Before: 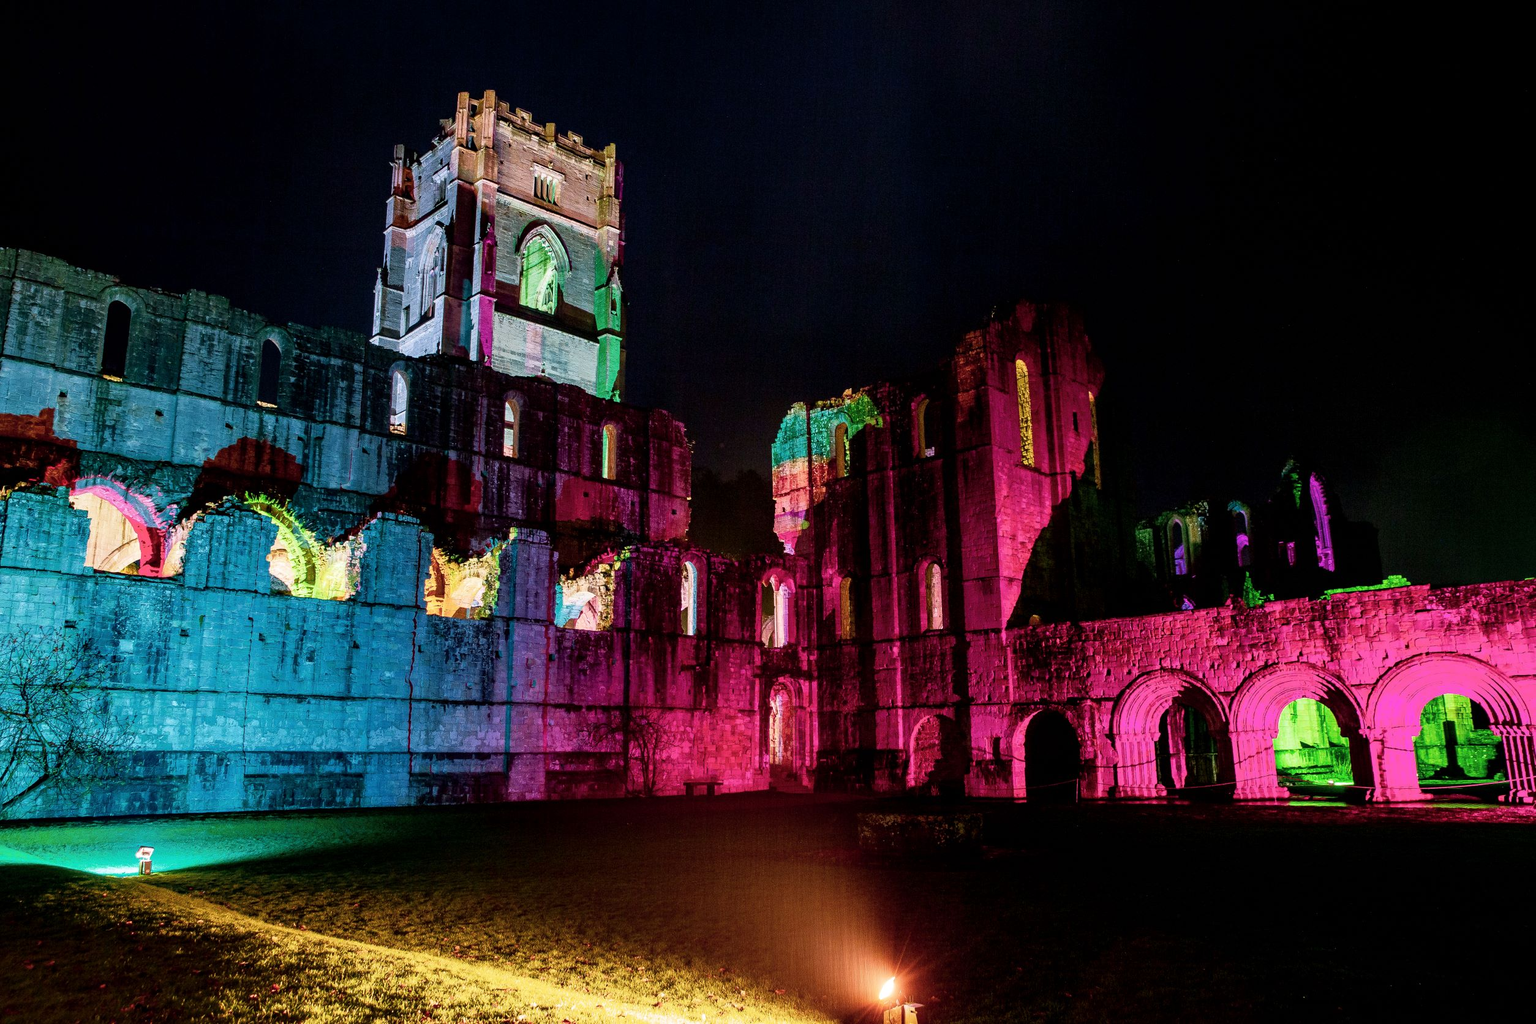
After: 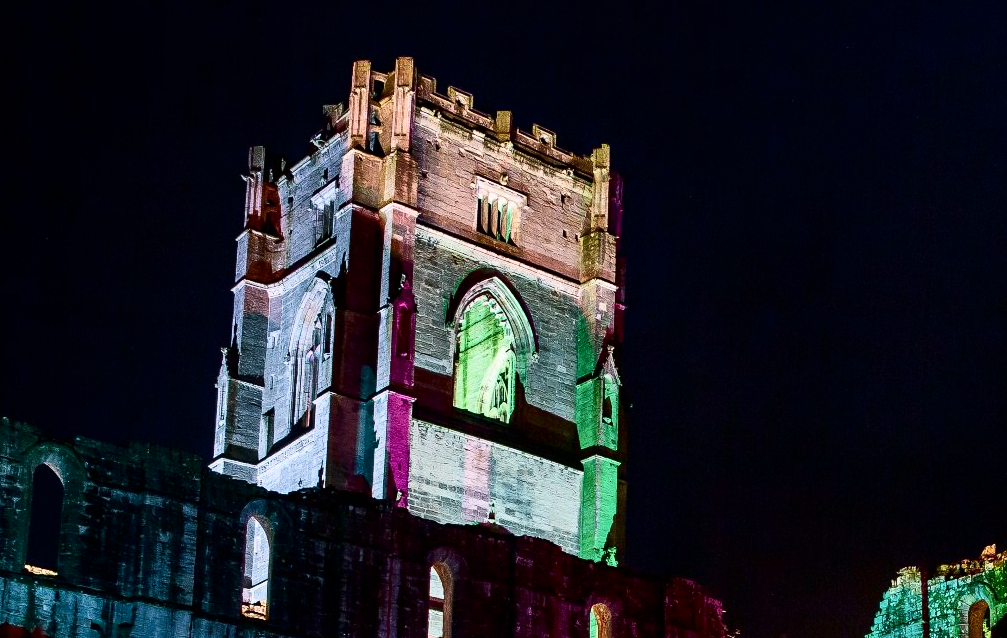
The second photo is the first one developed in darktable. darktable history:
crop: left 15.788%, top 5.423%, right 44.036%, bottom 56.377%
contrast brightness saturation: contrast 0.29
